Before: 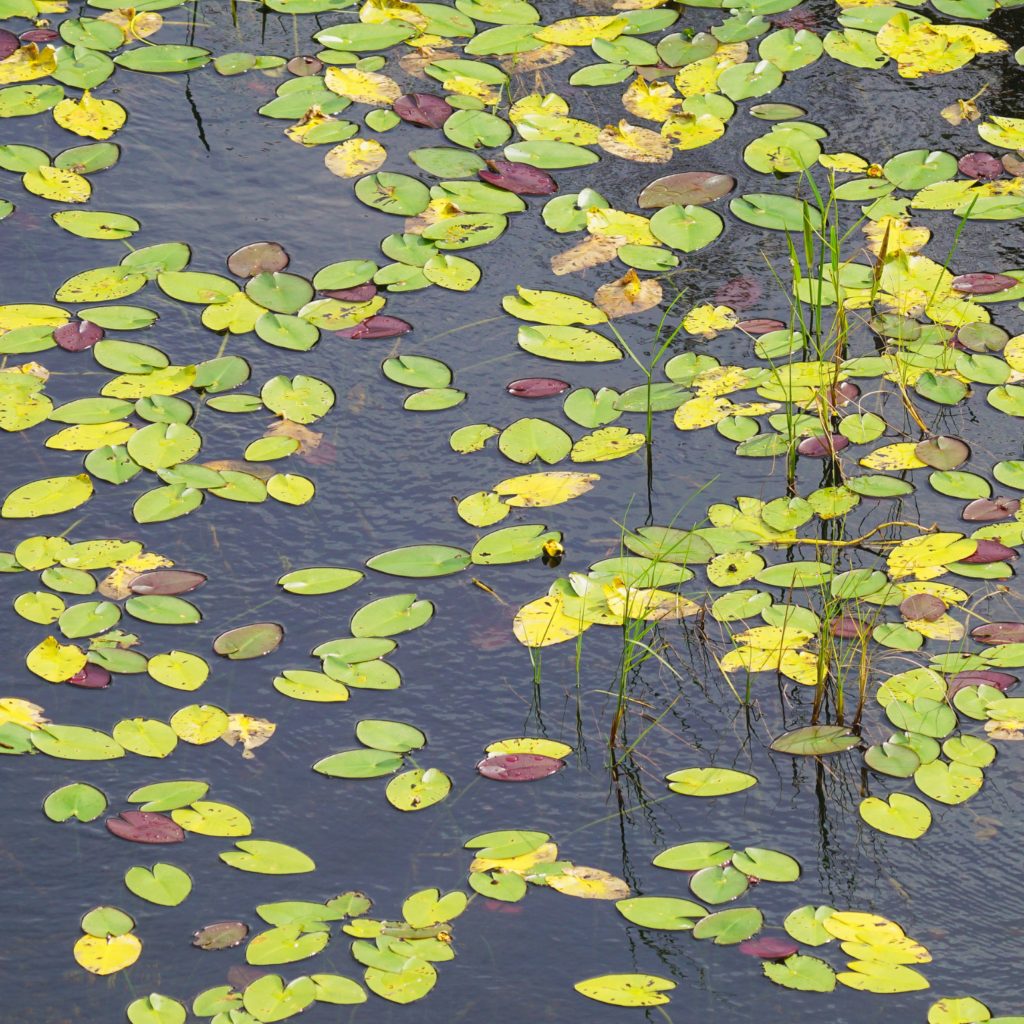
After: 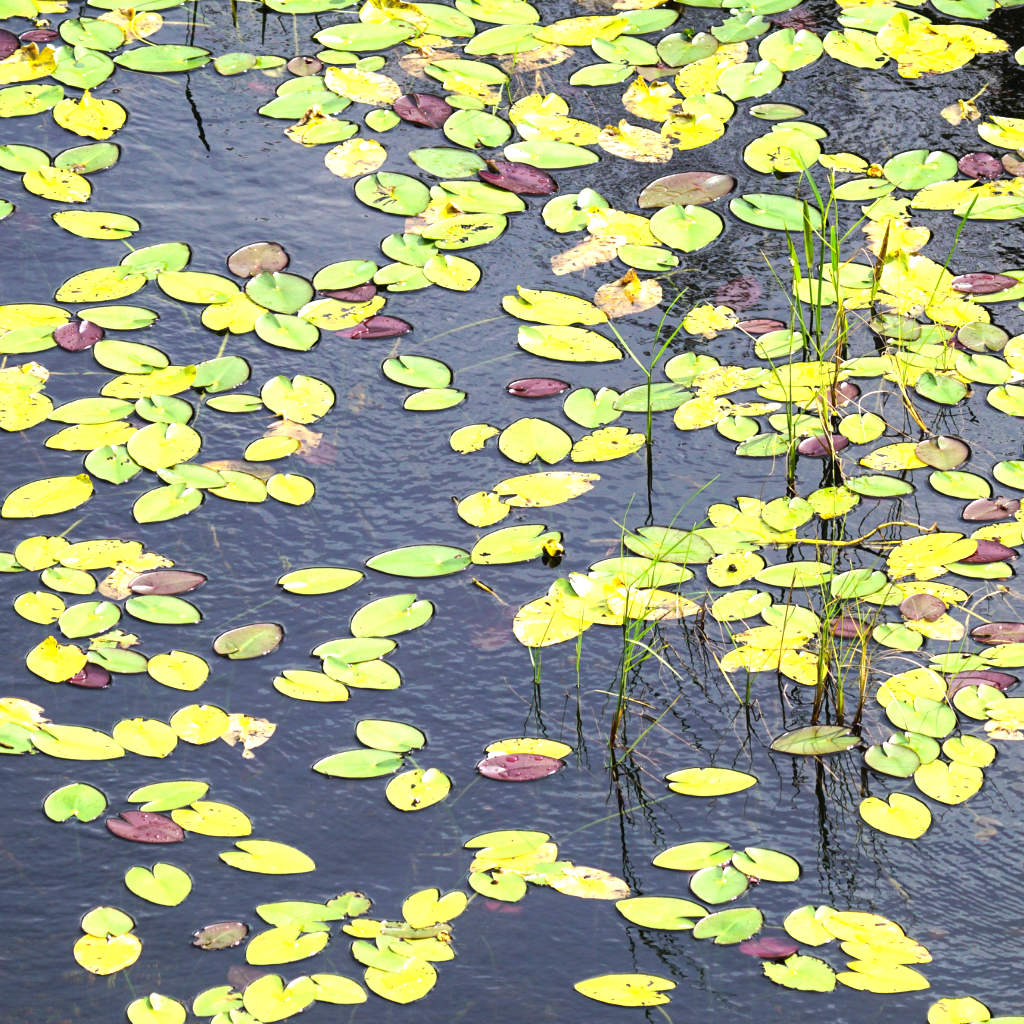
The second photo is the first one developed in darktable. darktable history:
tone equalizer: -8 EV -1.08 EV, -7 EV -1.01 EV, -6 EV -0.867 EV, -5 EV -0.578 EV, -3 EV 0.578 EV, -2 EV 0.867 EV, -1 EV 1.01 EV, +0 EV 1.08 EV, edges refinement/feathering 500, mask exposure compensation -1.57 EV, preserve details no
white balance: red 0.974, blue 1.044
